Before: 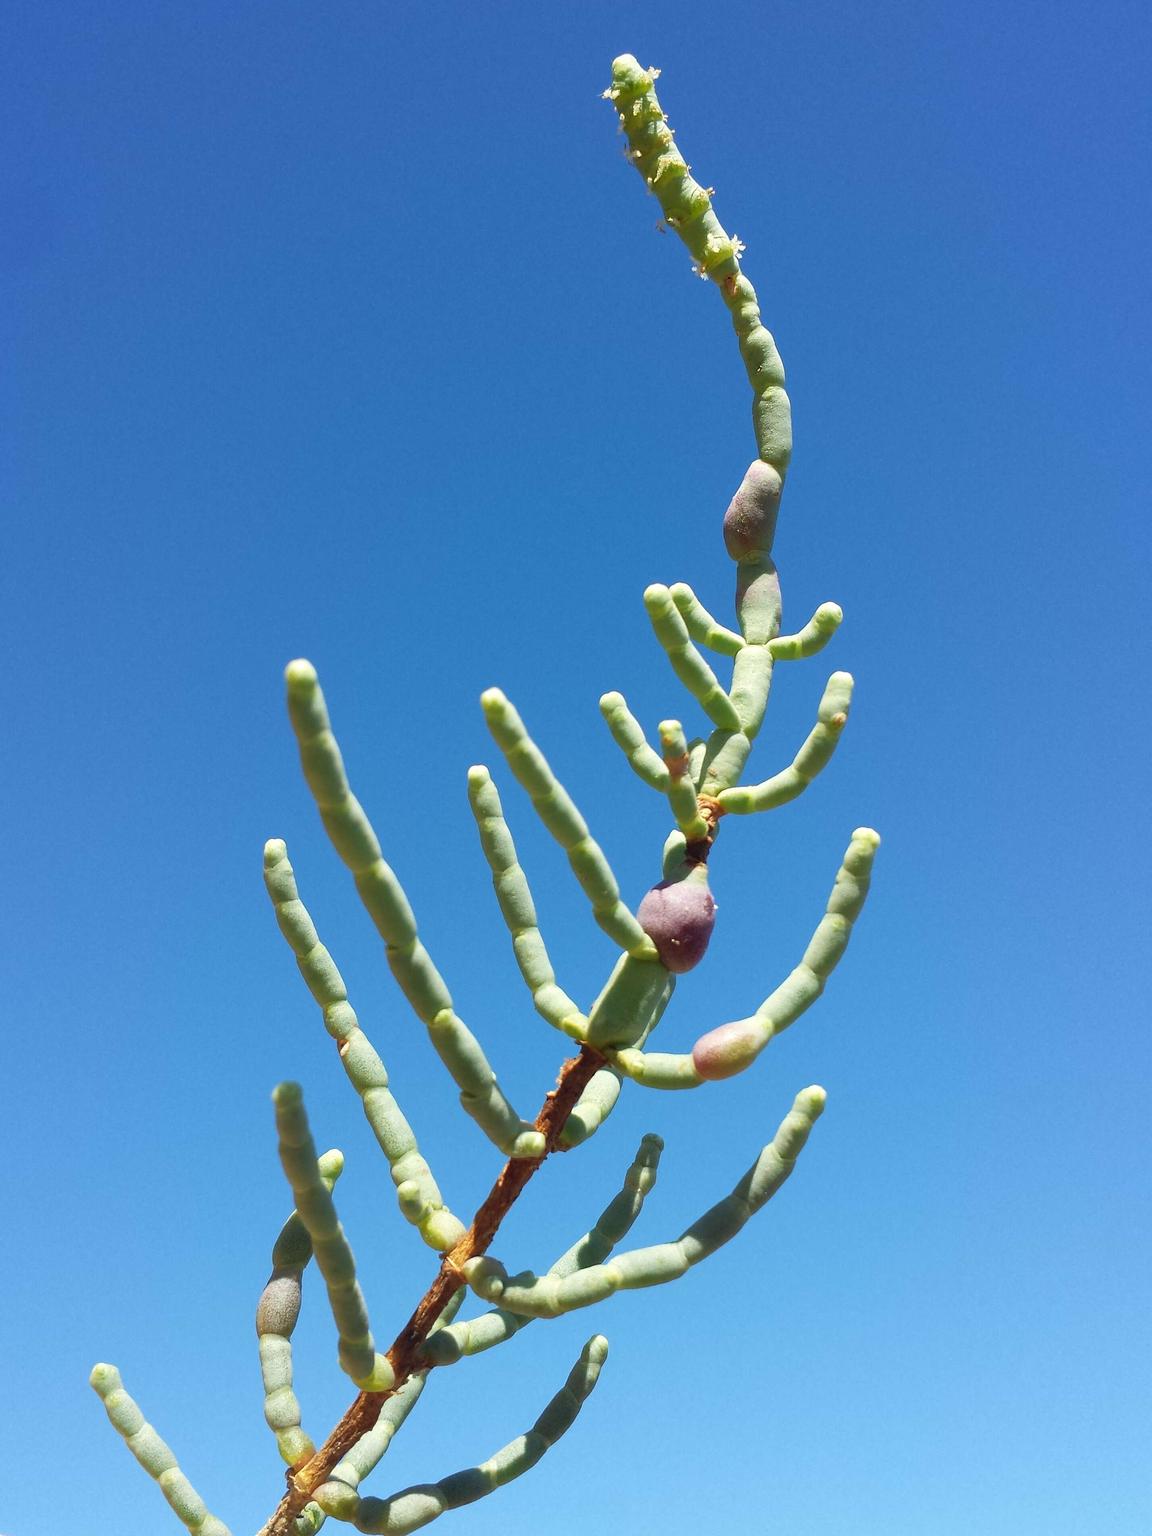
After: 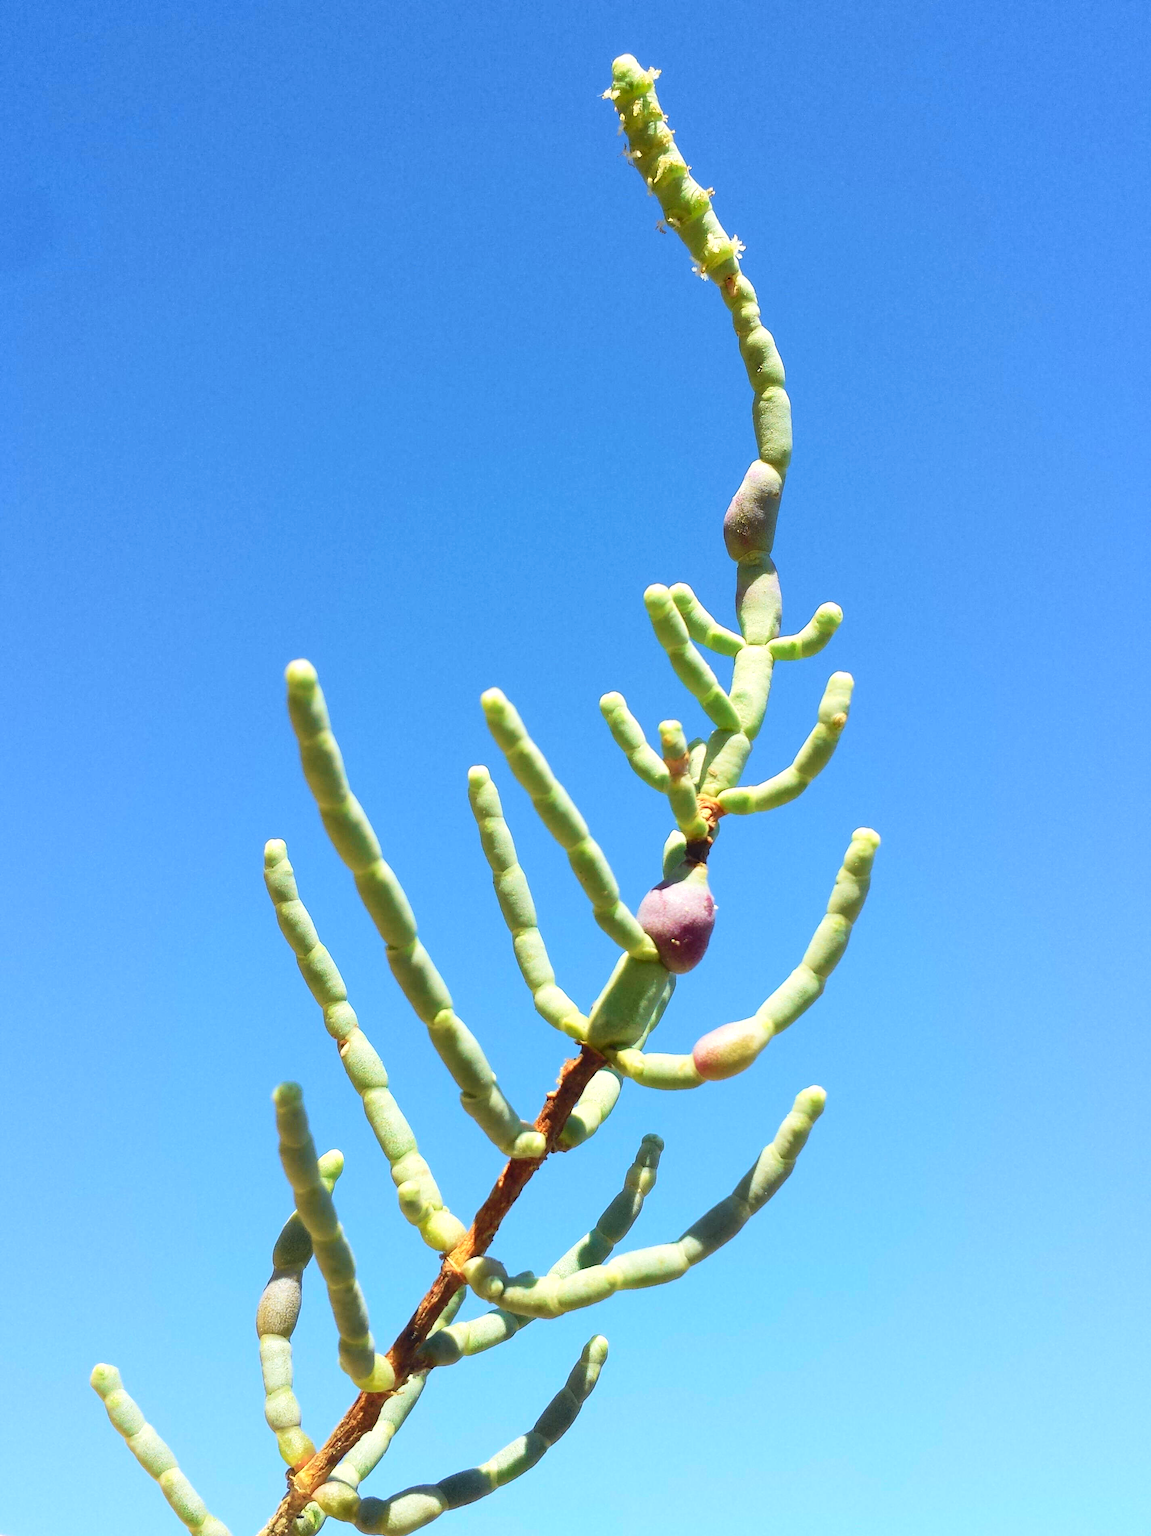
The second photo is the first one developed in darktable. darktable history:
exposure: black level correction 0, exposure 0.5 EV, compensate highlight preservation false
tone curve: curves: ch0 [(0, 0.02) (0.063, 0.058) (0.262, 0.243) (0.447, 0.468) (0.544, 0.596) (0.805, 0.823) (1, 0.952)]; ch1 [(0, 0) (0.339, 0.31) (0.417, 0.401) (0.452, 0.455) (0.482, 0.483) (0.502, 0.499) (0.517, 0.506) (0.55, 0.542) (0.588, 0.604) (0.729, 0.782) (1, 1)]; ch2 [(0, 0) (0.346, 0.34) (0.431, 0.45) (0.485, 0.487) (0.5, 0.496) (0.527, 0.526) (0.56, 0.574) (0.613, 0.642) (0.679, 0.703) (1, 1)], color space Lab, independent channels, preserve colors none
velvia: on, module defaults
